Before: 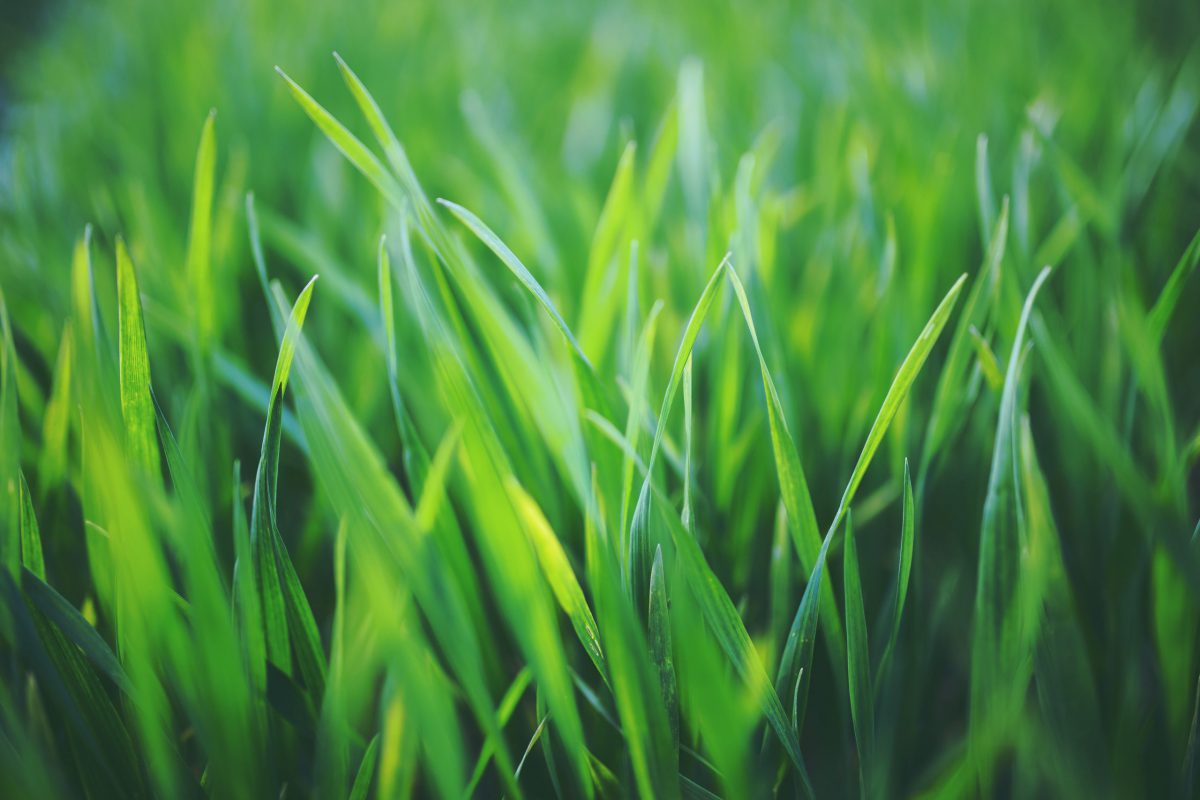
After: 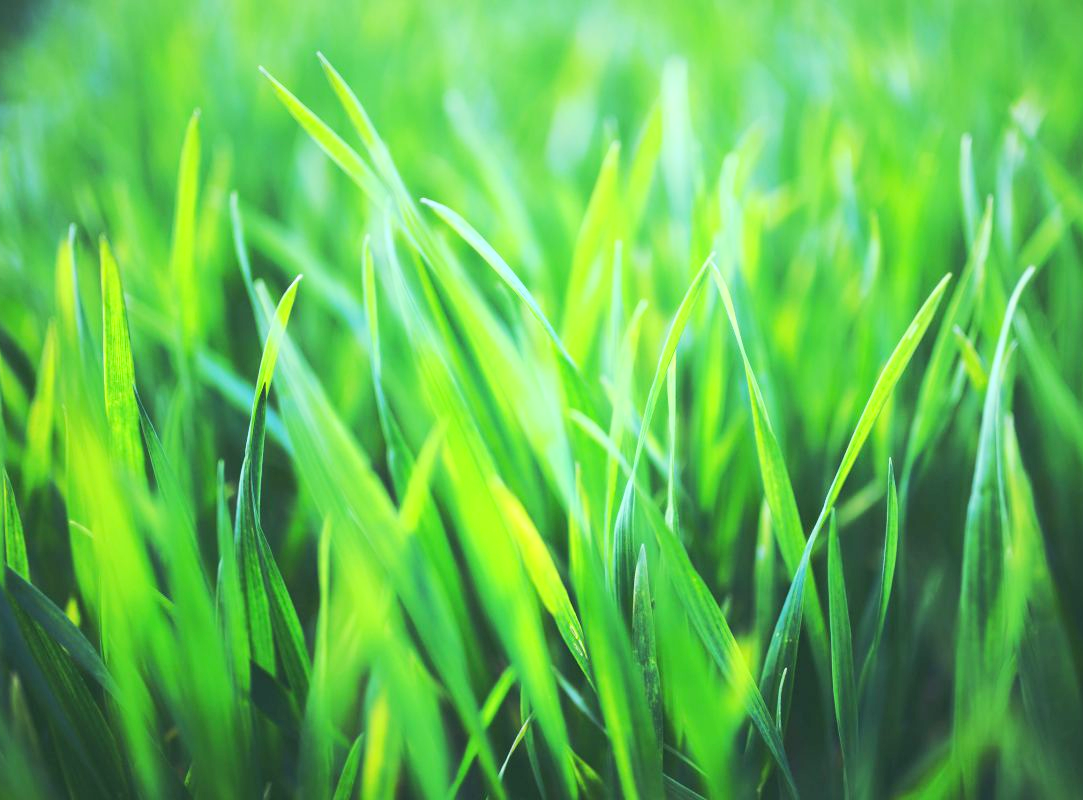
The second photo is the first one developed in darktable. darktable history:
tone curve: curves: ch0 [(0, 0) (0.093, 0.104) (0.226, 0.291) (0.327, 0.431) (0.471, 0.648) (0.759, 0.926) (1, 1)], color space Lab, linked channels, preserve colors none
crop and rotate: left 1.367%, right 8.346%
